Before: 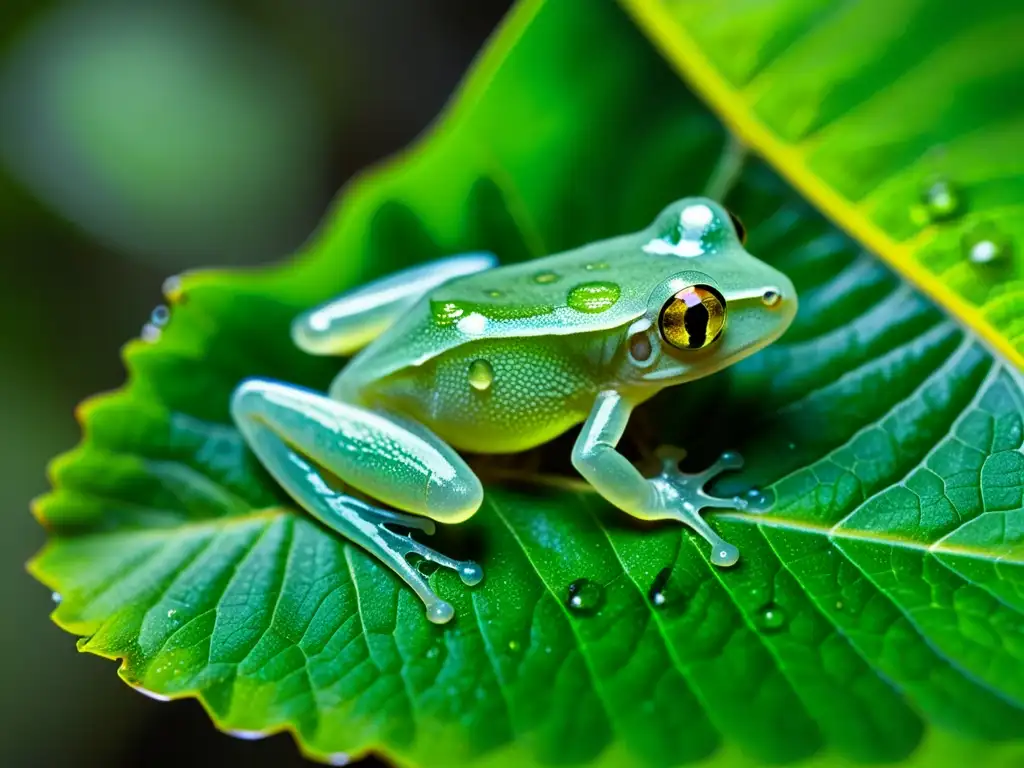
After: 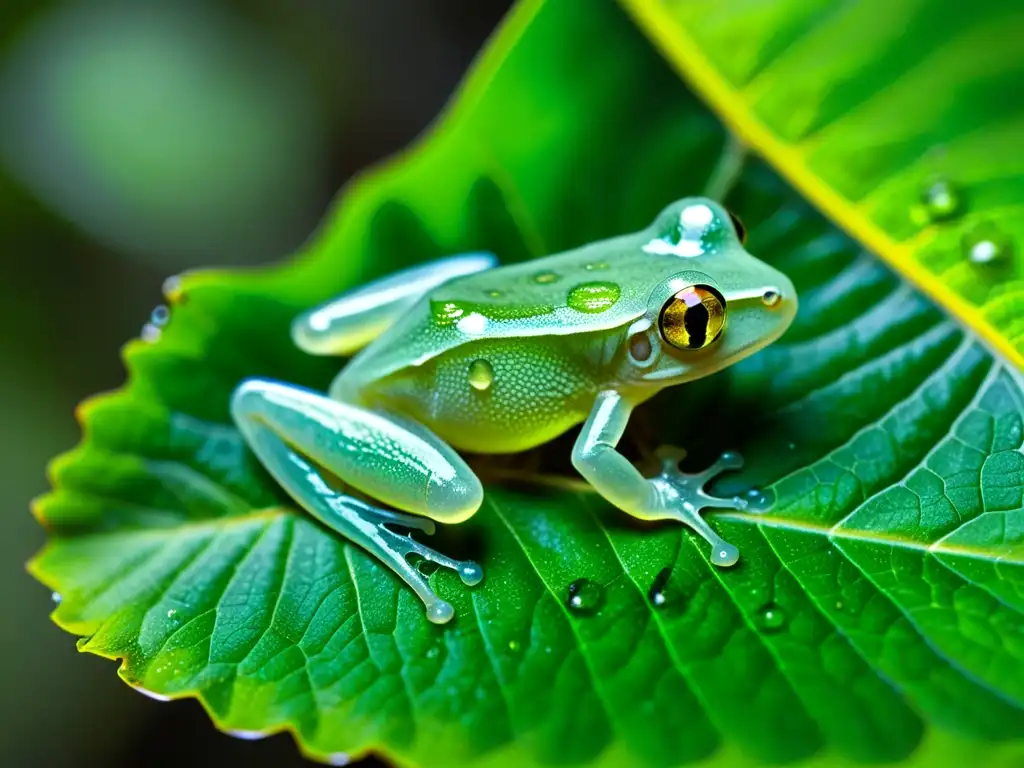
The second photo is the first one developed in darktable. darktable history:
exposure: exposure 0.124 EV, compensate exposure bias true, compensate highlight preservation false
